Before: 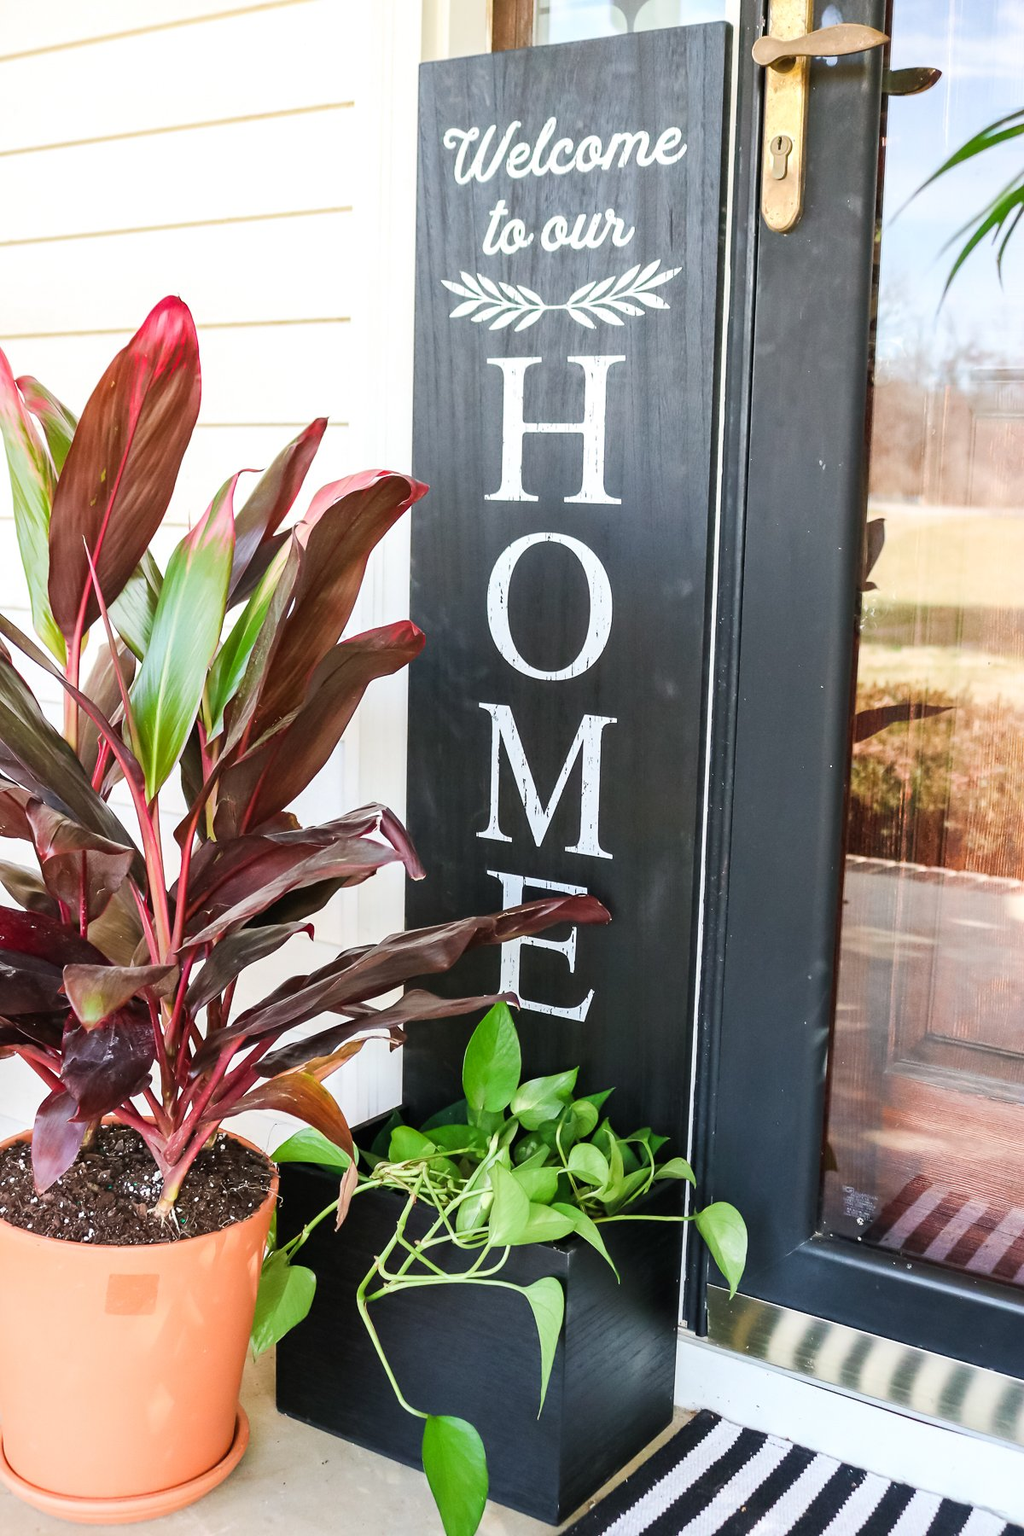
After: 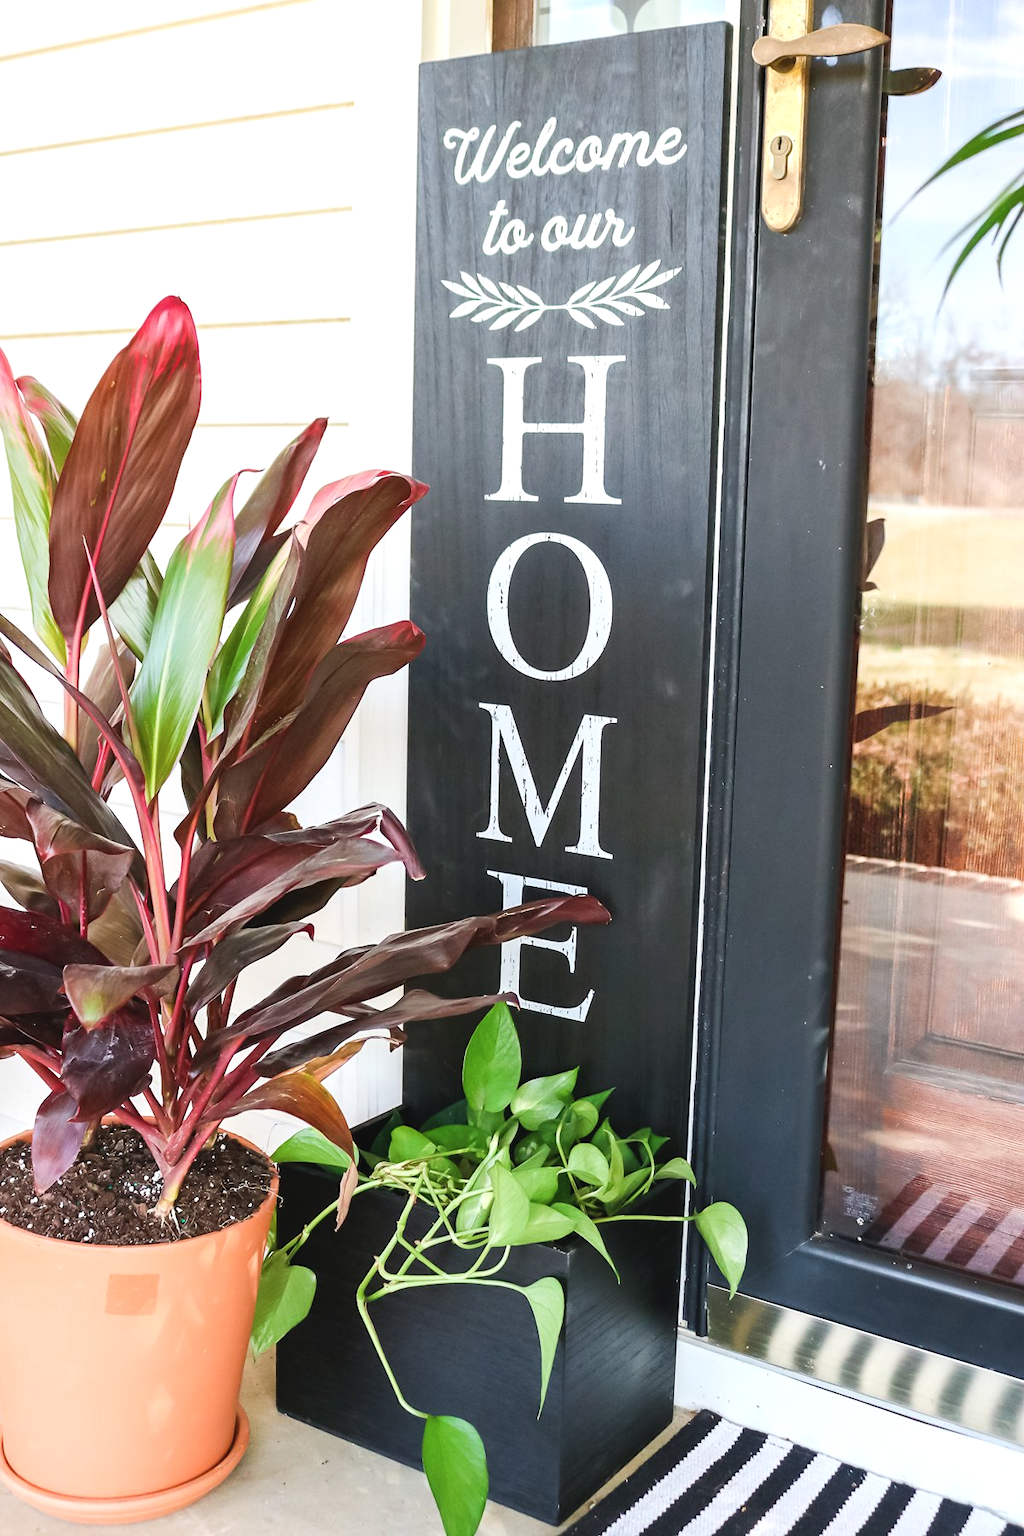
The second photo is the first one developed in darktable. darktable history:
contrast brightness saturation: contrast -0.08, brightness -0.04, saturation -0.11
exposure: black level correction 0, exposure 0.3 EV, compensate highlight preservation false
